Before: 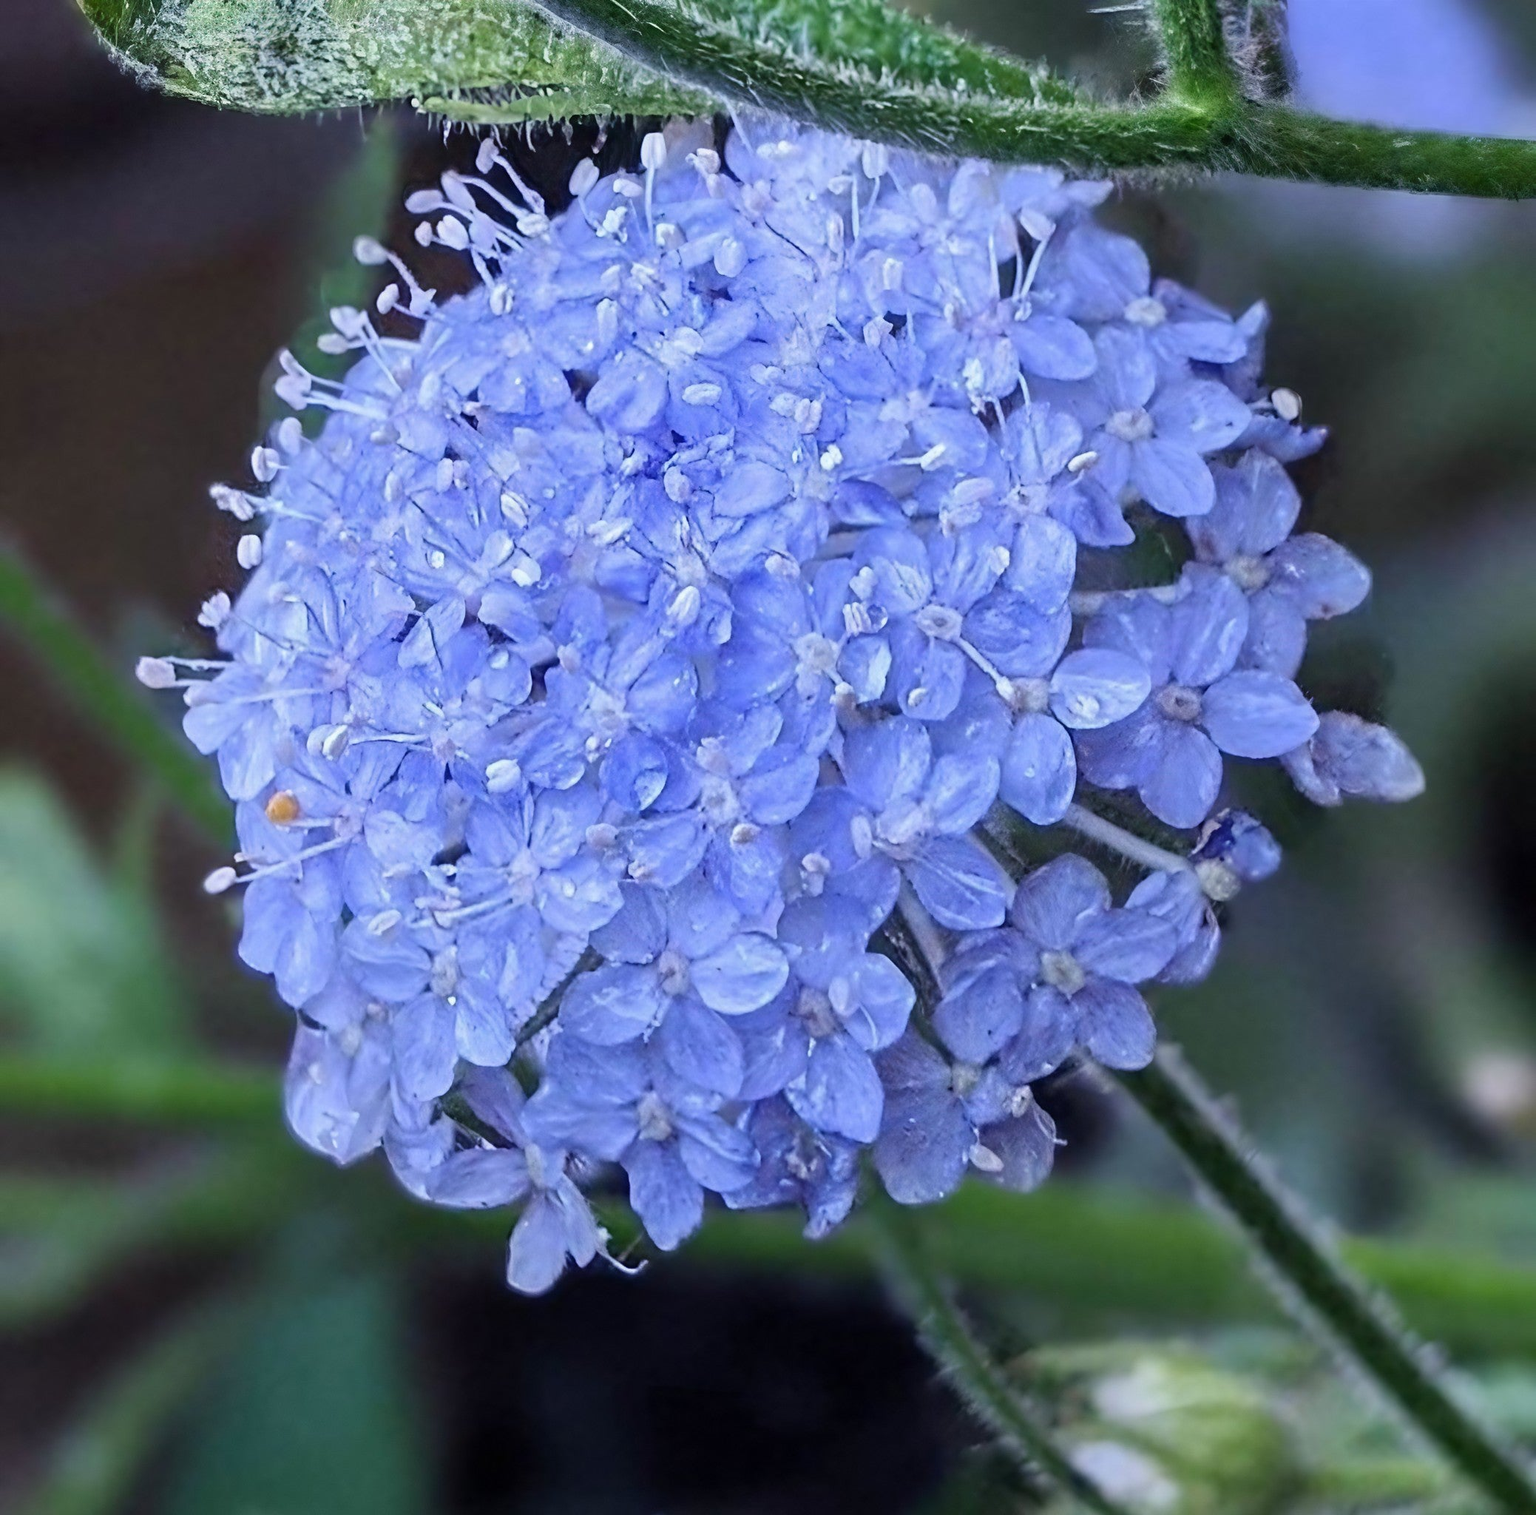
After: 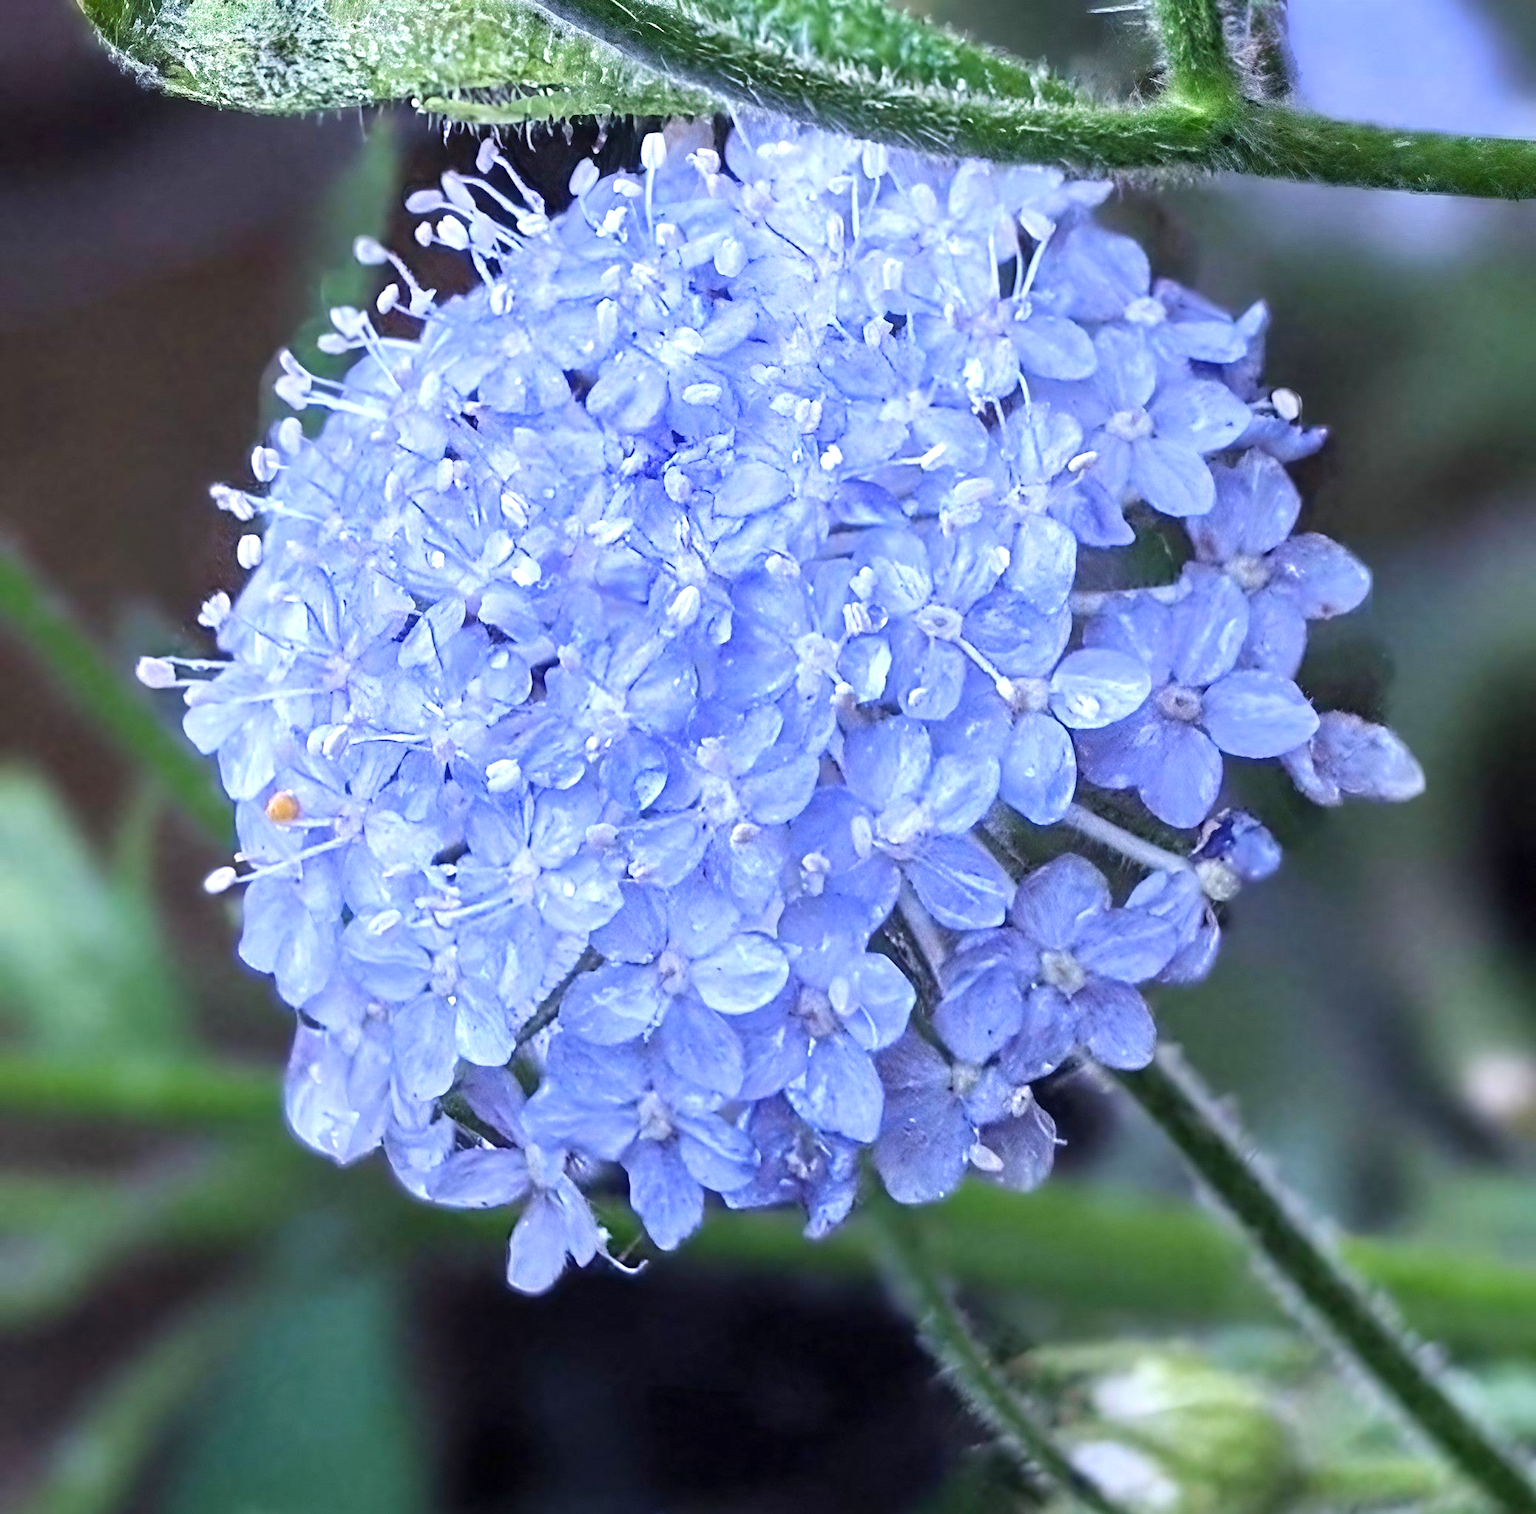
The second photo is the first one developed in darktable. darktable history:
exposure: exposure 0.663 EV, compensate highlight preservation false
